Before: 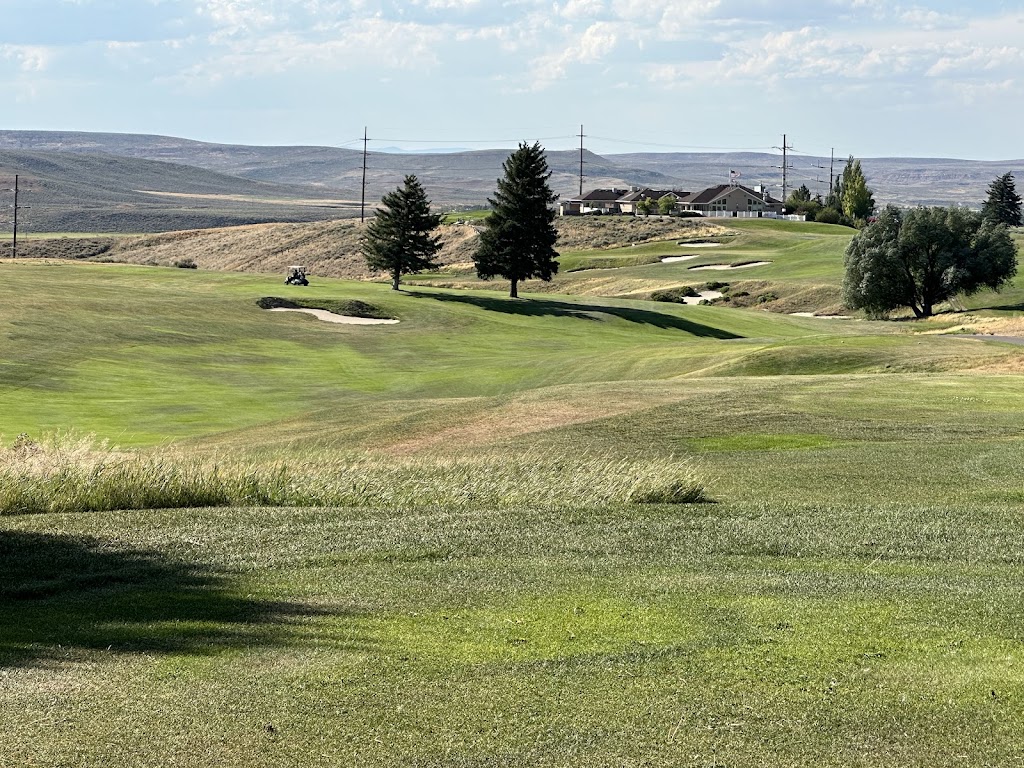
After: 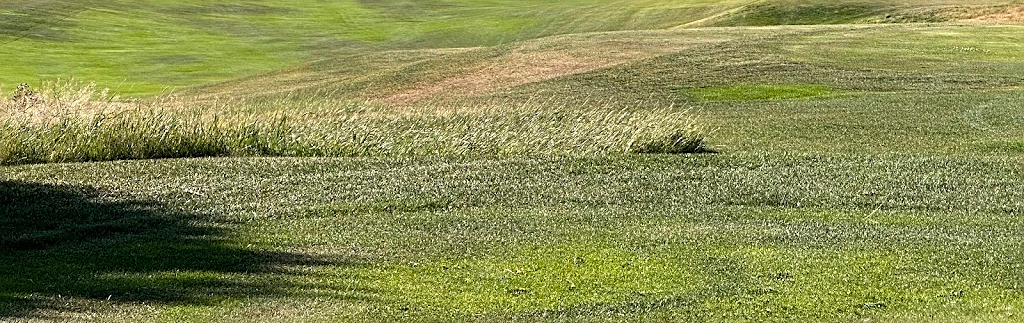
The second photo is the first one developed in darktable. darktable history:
base curve: preserve colors none
crop: top 45.614%, bottom 12.211%
sharpen: on, module defaults
